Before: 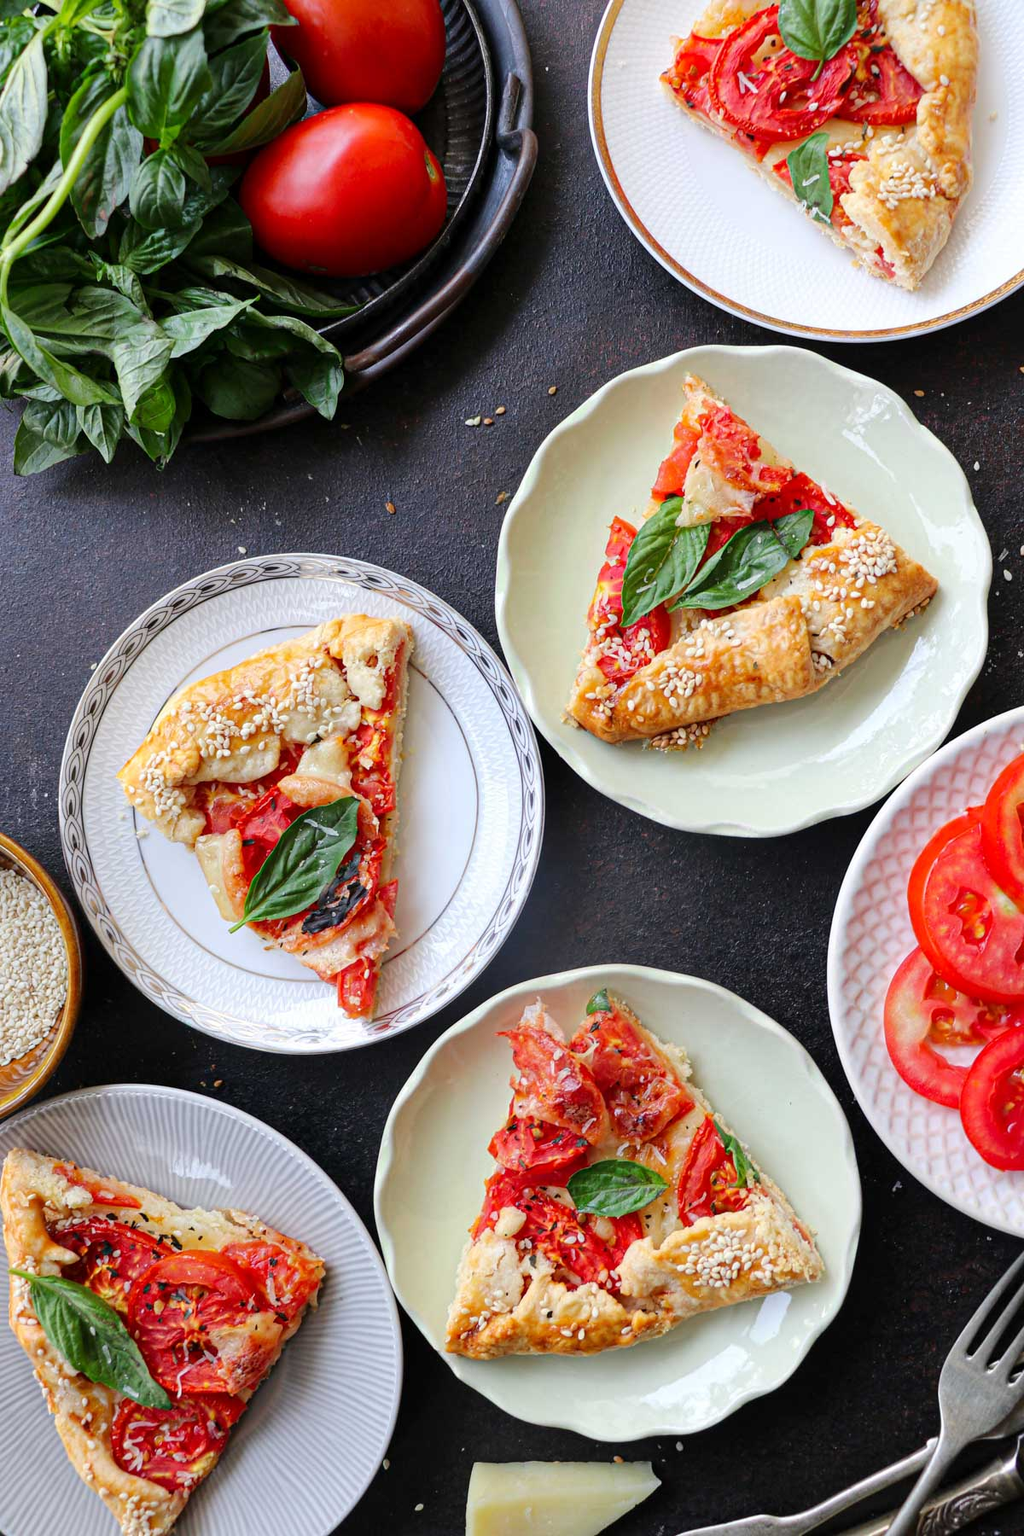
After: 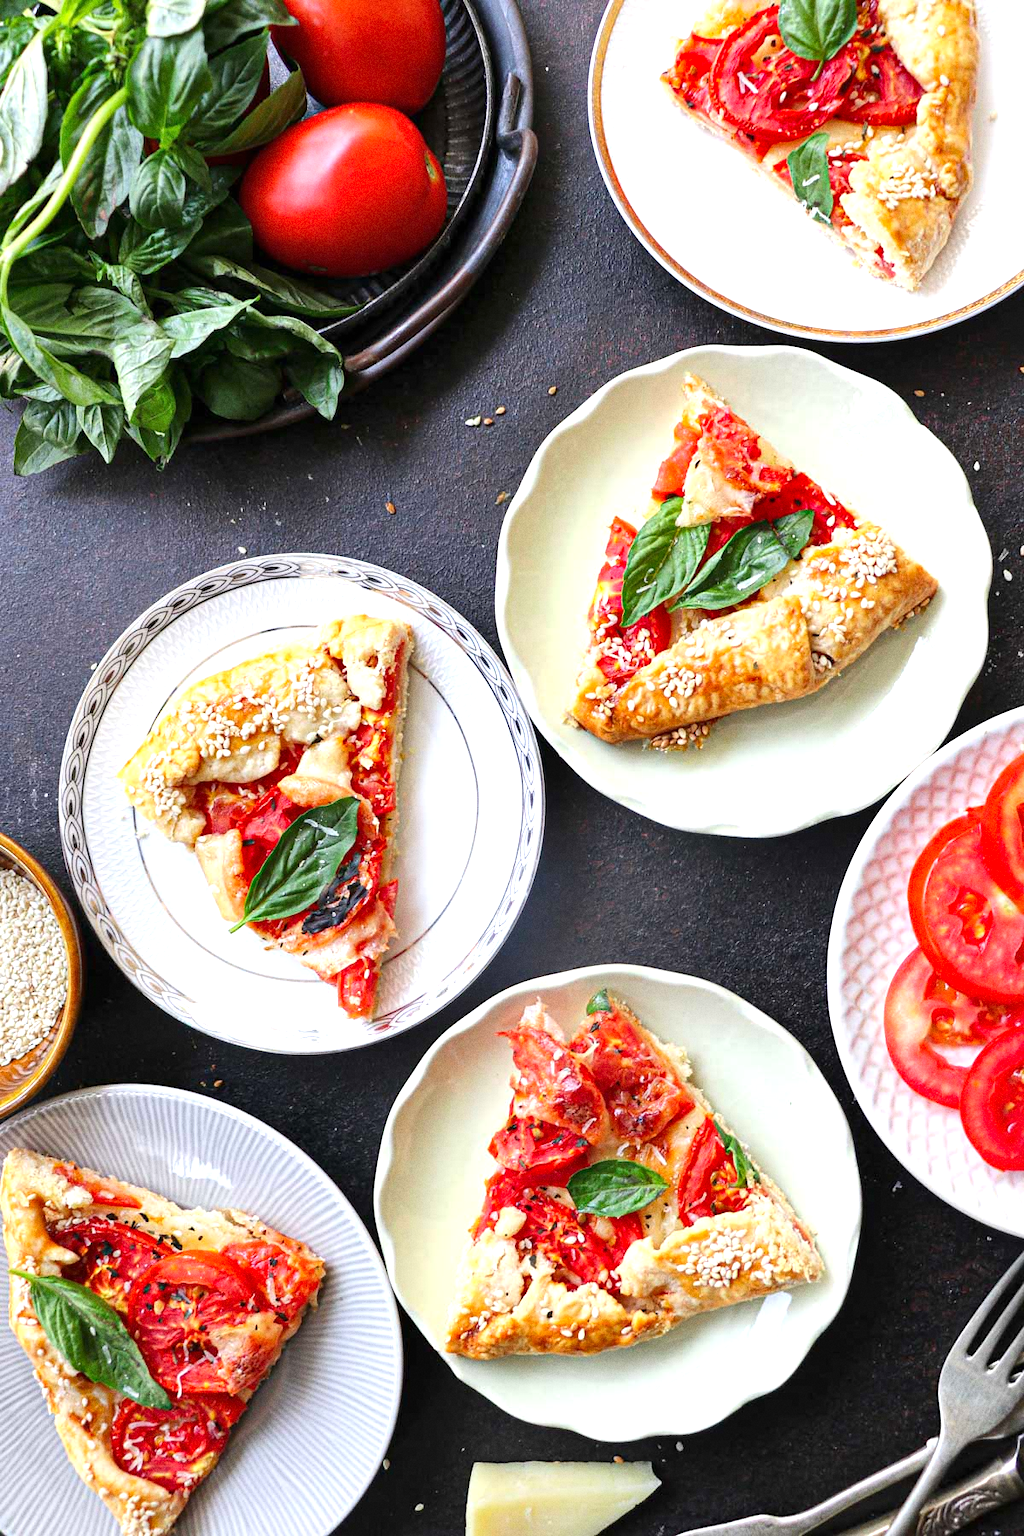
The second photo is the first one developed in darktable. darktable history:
shadows and highlights: shadows 32, highlights -32, soften with gaussian
grain: strength 26%
exposure: black level correction 0, exposure 0.7 EV, compensate exposure bias true, compensate highlight preservation false
